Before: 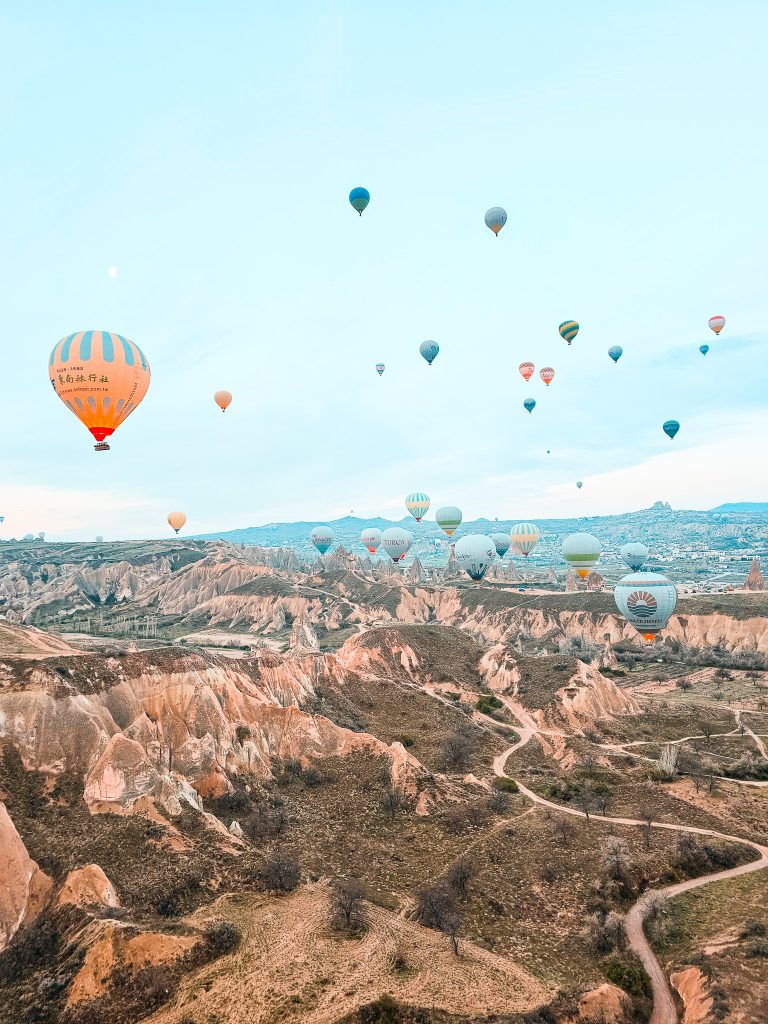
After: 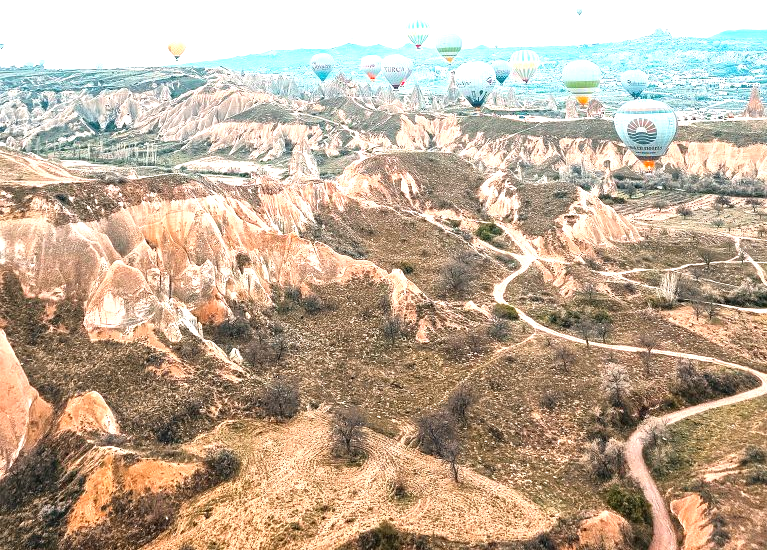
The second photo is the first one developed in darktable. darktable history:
crop and rotate: top 46.237%
exposure: black level correction 0, exposure 0.95 EV, compensate exposure bias true, compensate highlight preservation false
